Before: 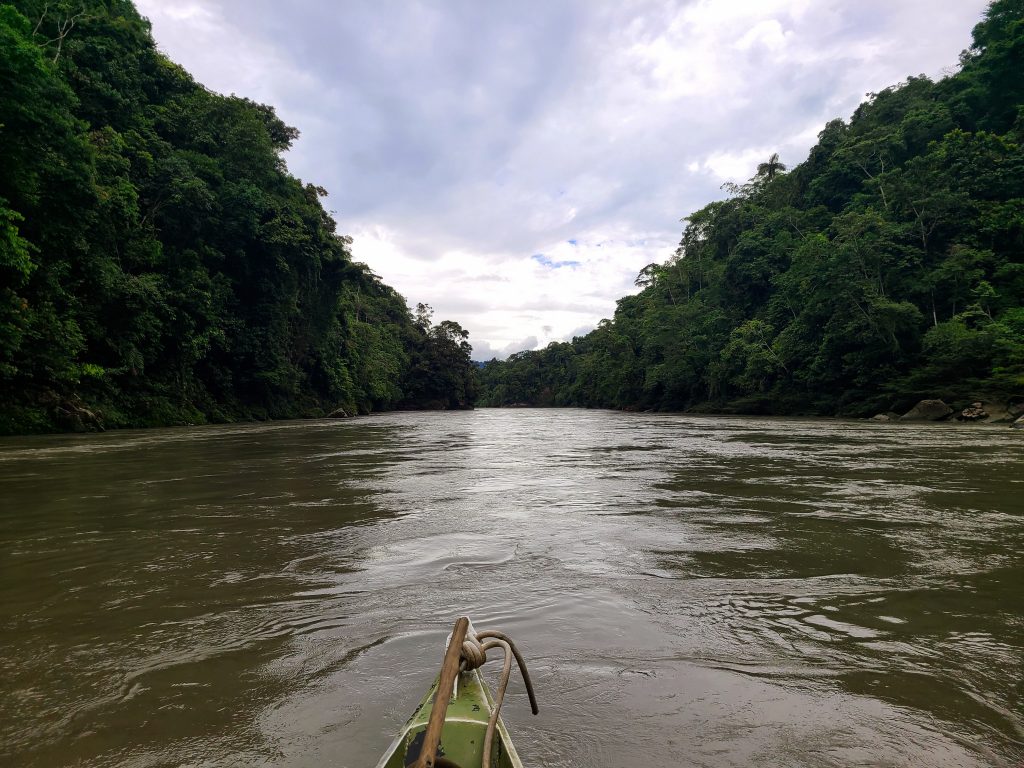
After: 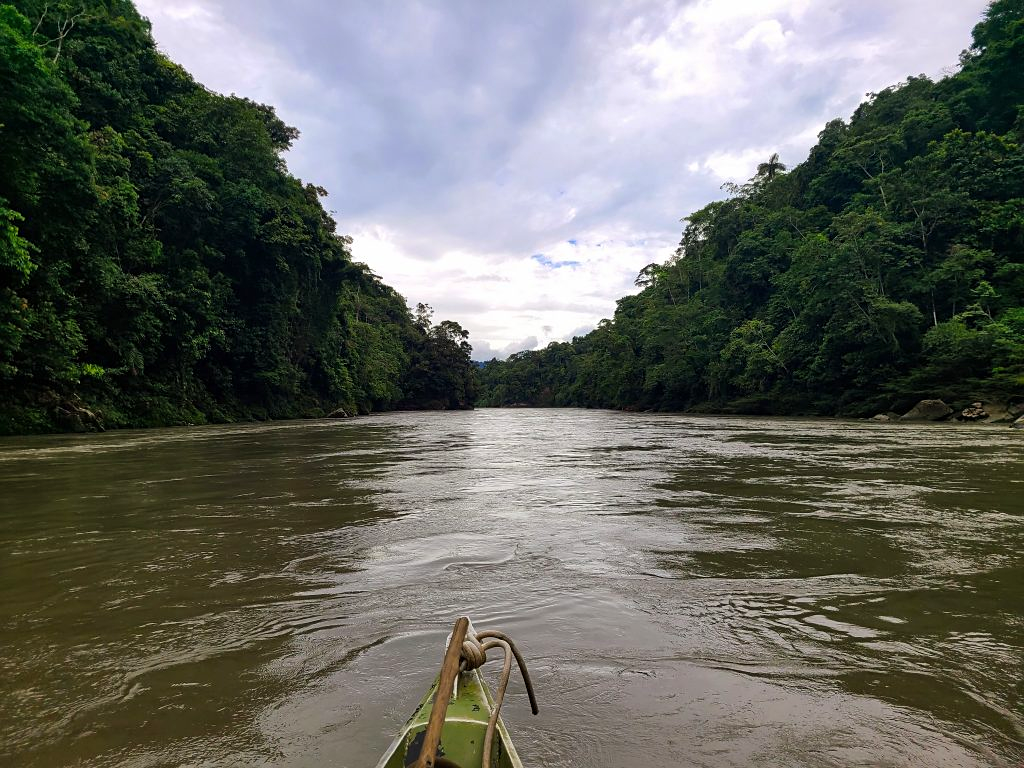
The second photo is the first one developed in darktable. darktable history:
color balance rgb: perceptual saturation grading › global saturation 0.377%, perceptual saturation grading › mid-tones 11.381%, global vibrance 25.498%
sharpen: amount 0.213
shadows and highlights: shadows 35.8, highlights -34.98, soften with gaussian
